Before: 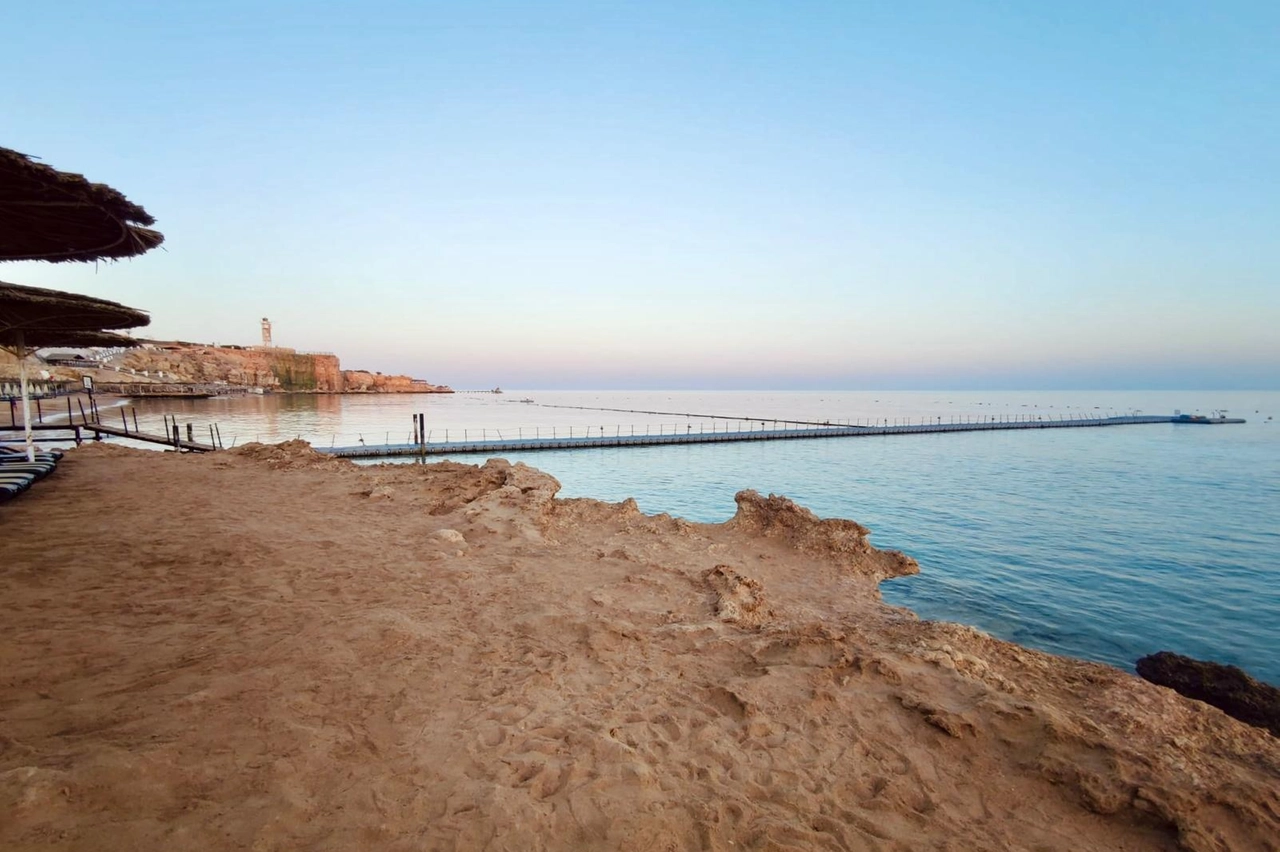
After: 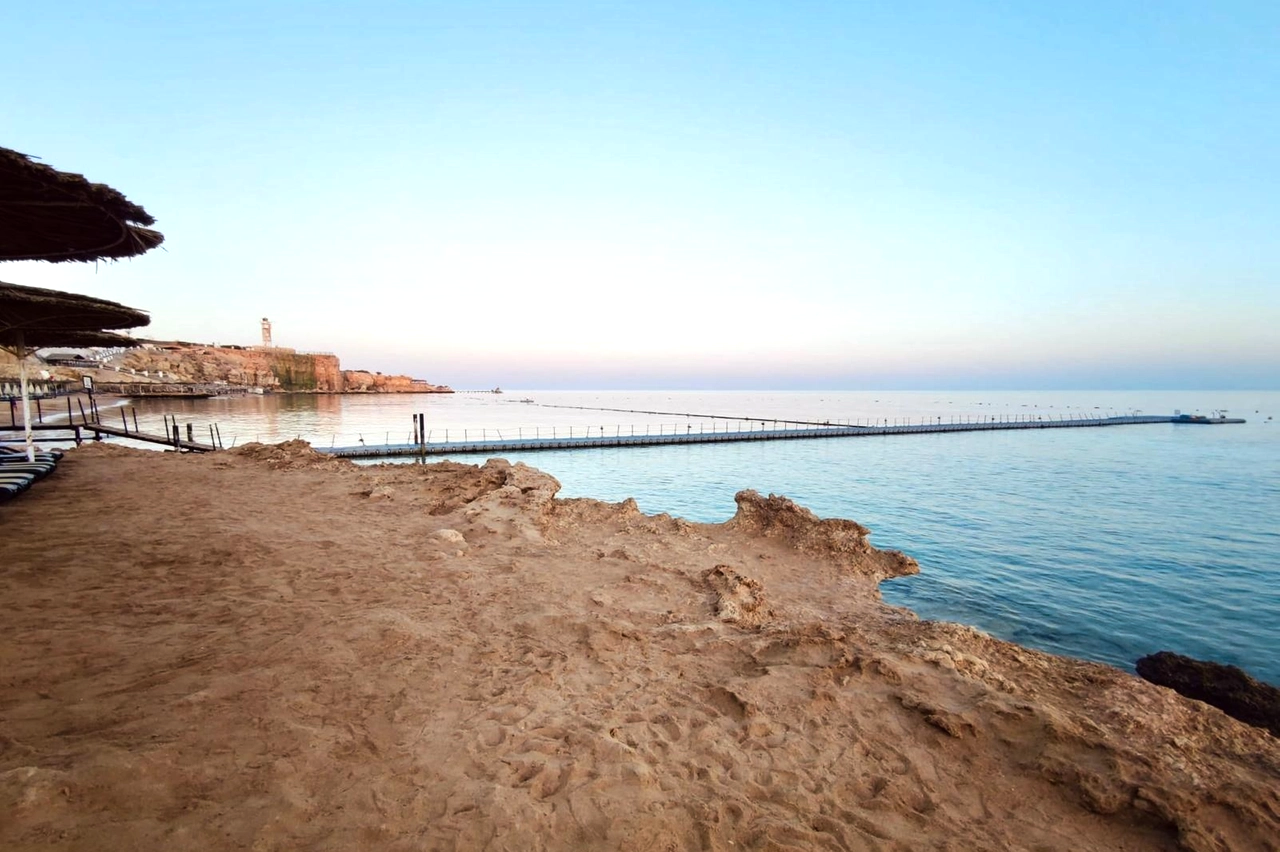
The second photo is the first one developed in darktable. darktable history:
tone equalizer: -8 EV -0.405 EV, -7 EV -0.354 EV, -6 EV -0.298 EV, -5 EV -0.193 EV, -3 EV 0.224 EV, -2 EV 0.347 EV, -1 EV 0.381 EV, +0 EV 0.429 EV, edges refinement/feathering 500, mask exposure compensation -1.57 EV, preserve details no
